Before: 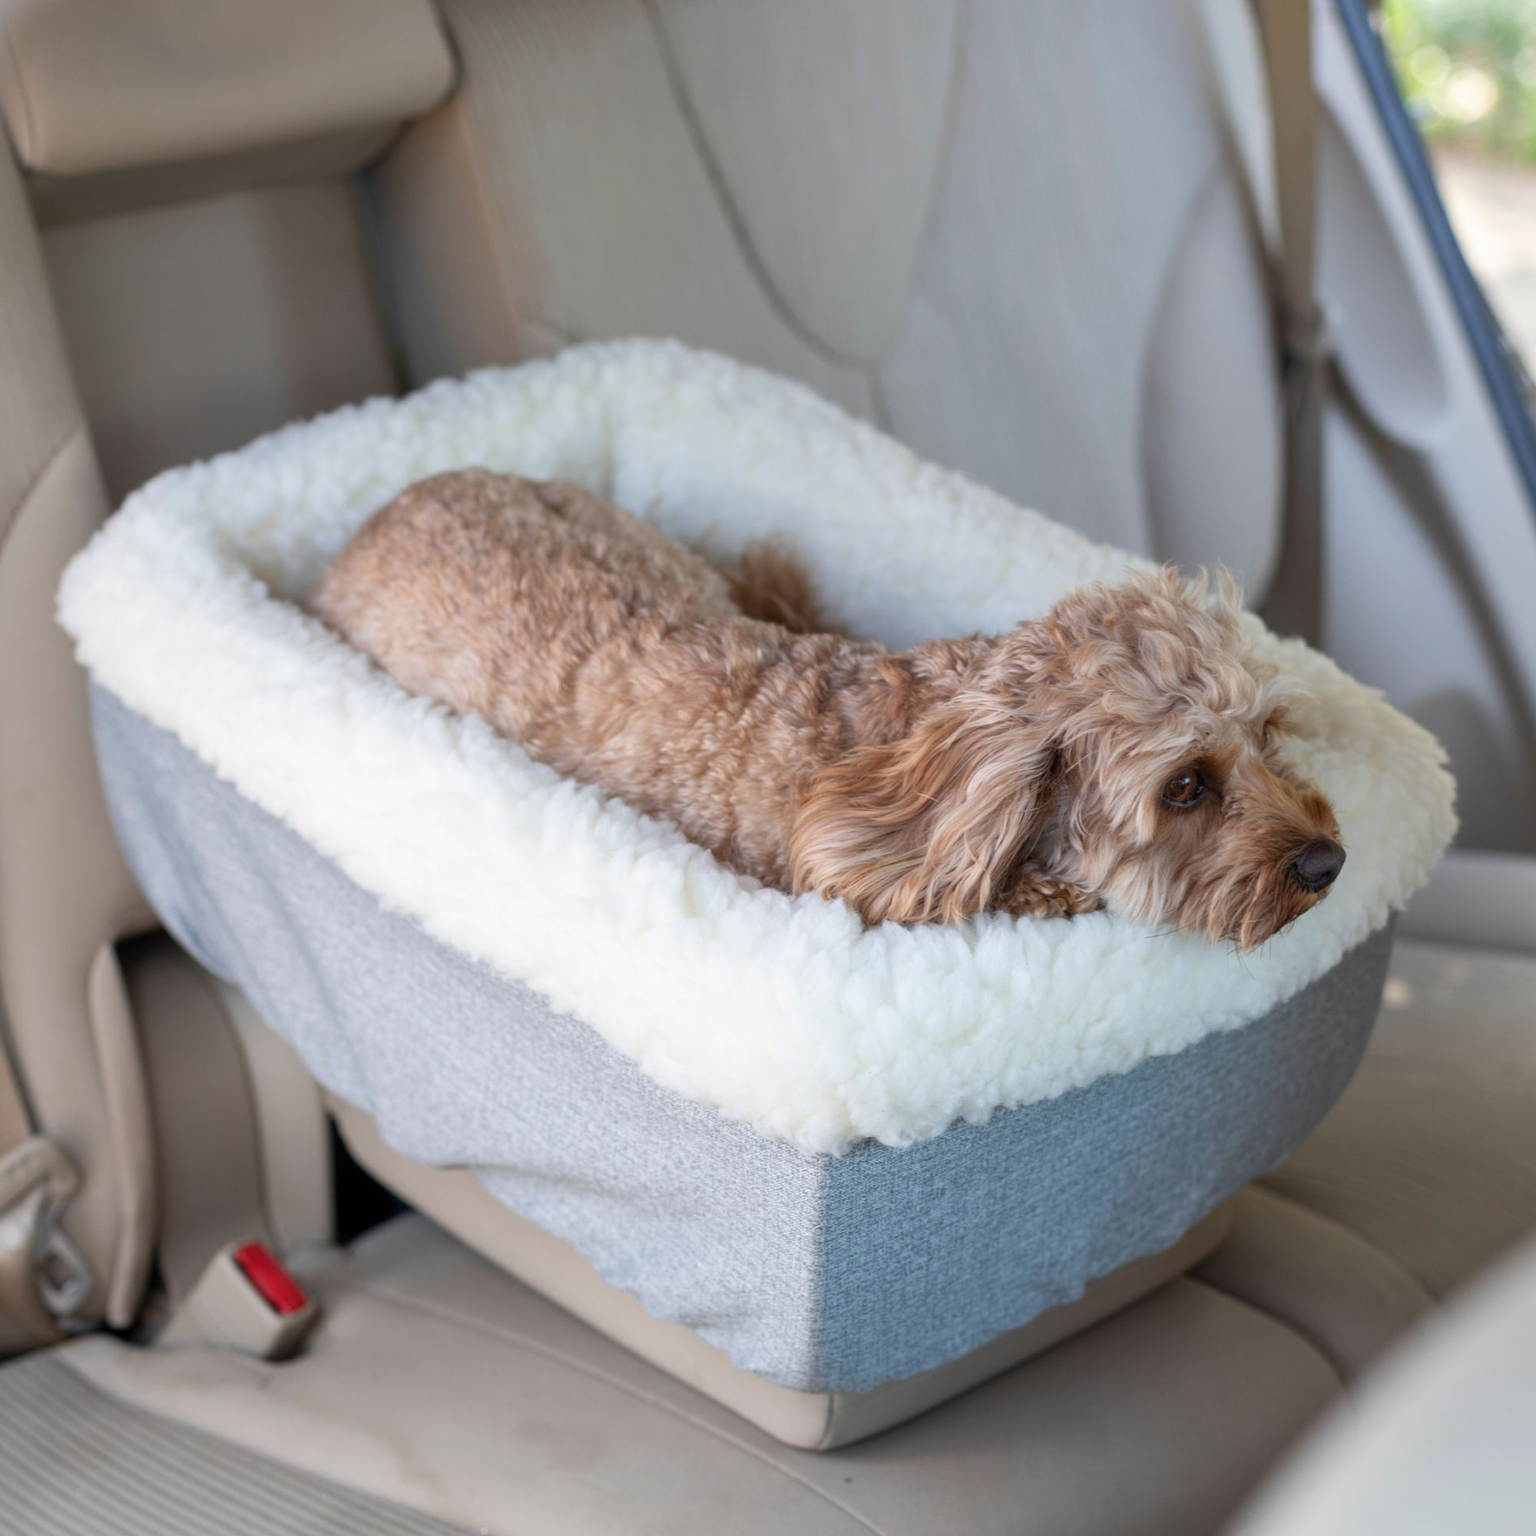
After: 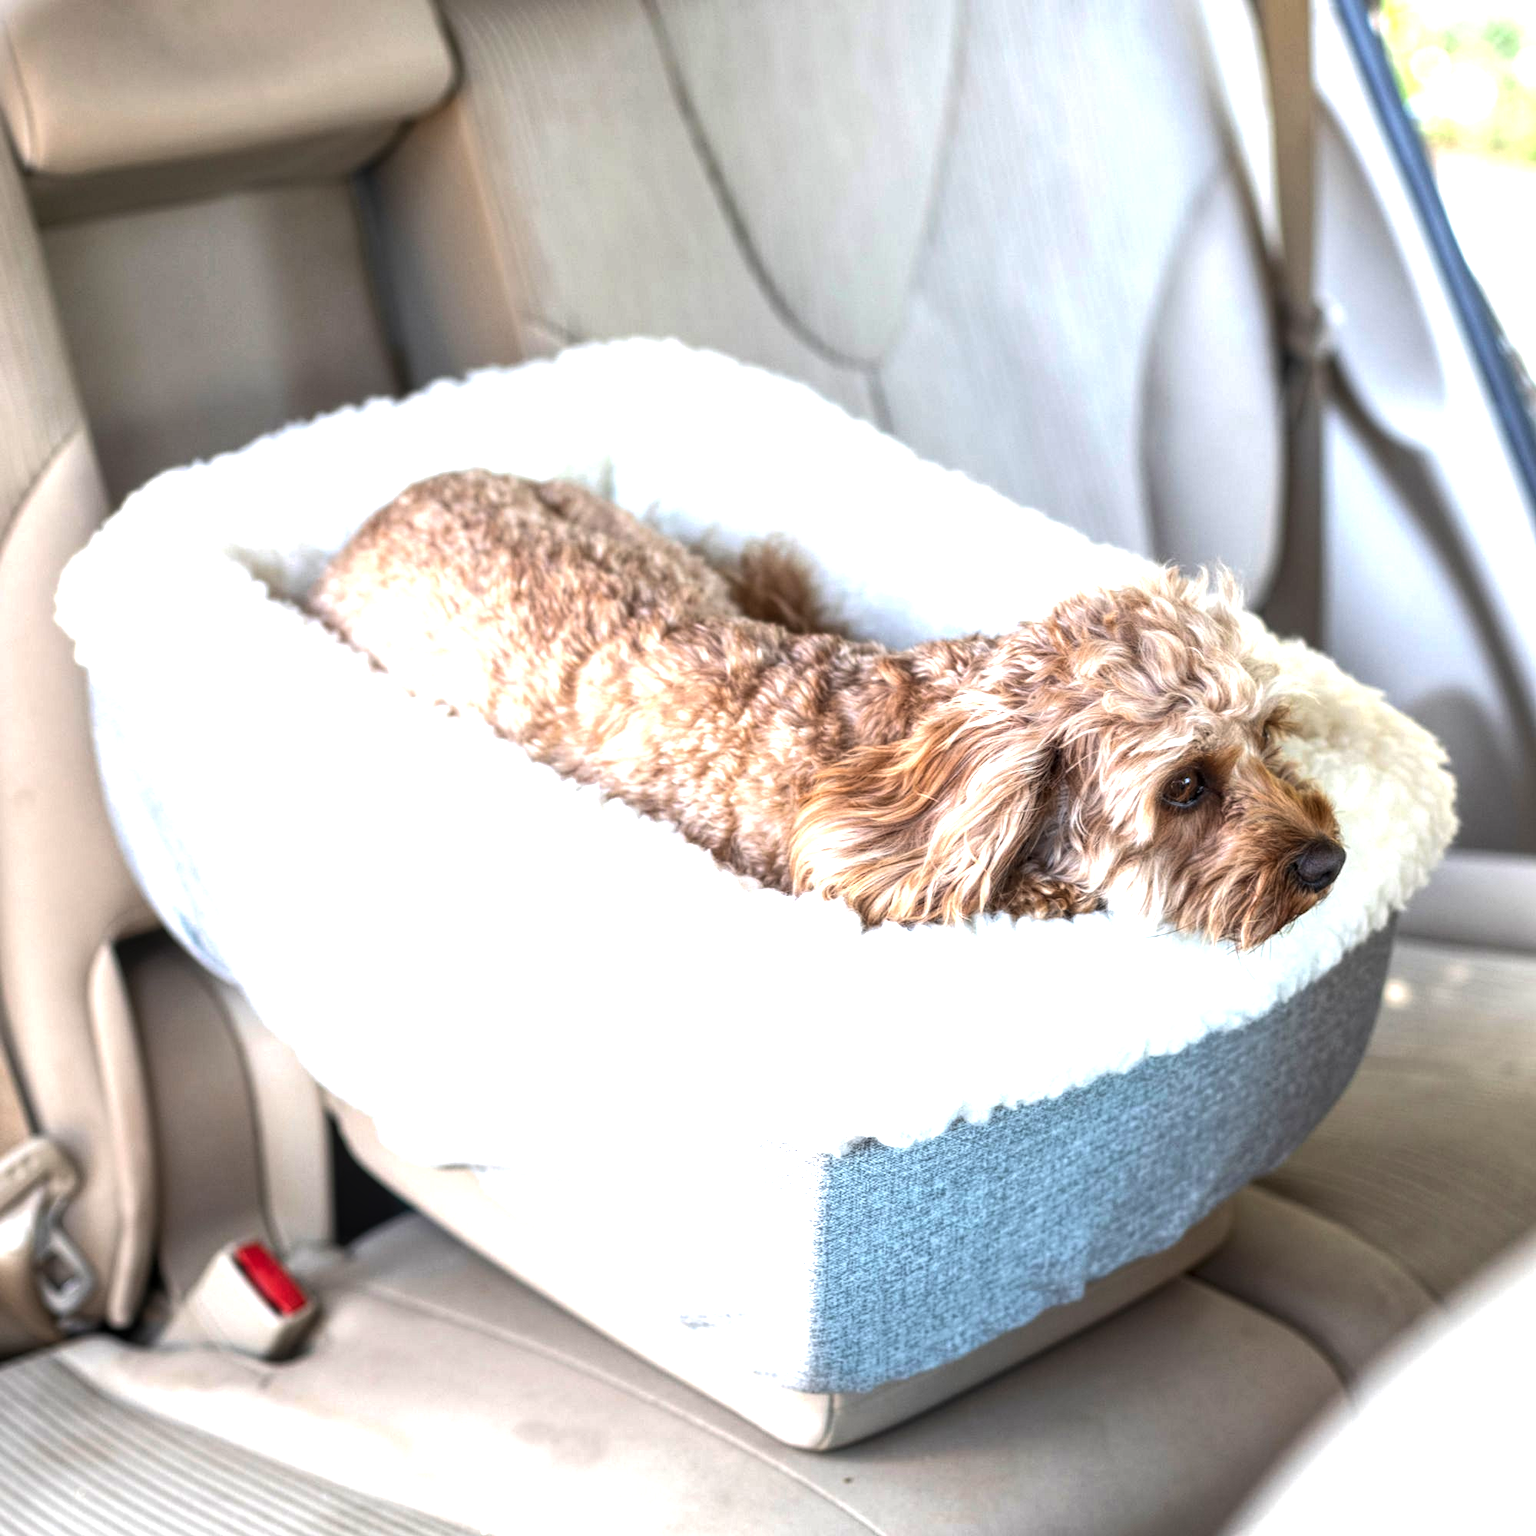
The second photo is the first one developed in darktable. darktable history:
local contrast: highlights 98%, shadows 84%, detail 160%, midtone range 0.2
color balance rgb: perceptual saturation grading › global saturation 0.827%, perceptual brilliance grading › highlights 46.57%, perceptual brilliance grading › mid-tones 21.866%, perceptual brilliance grading › shadows -6.678%, global vibrance 20%
